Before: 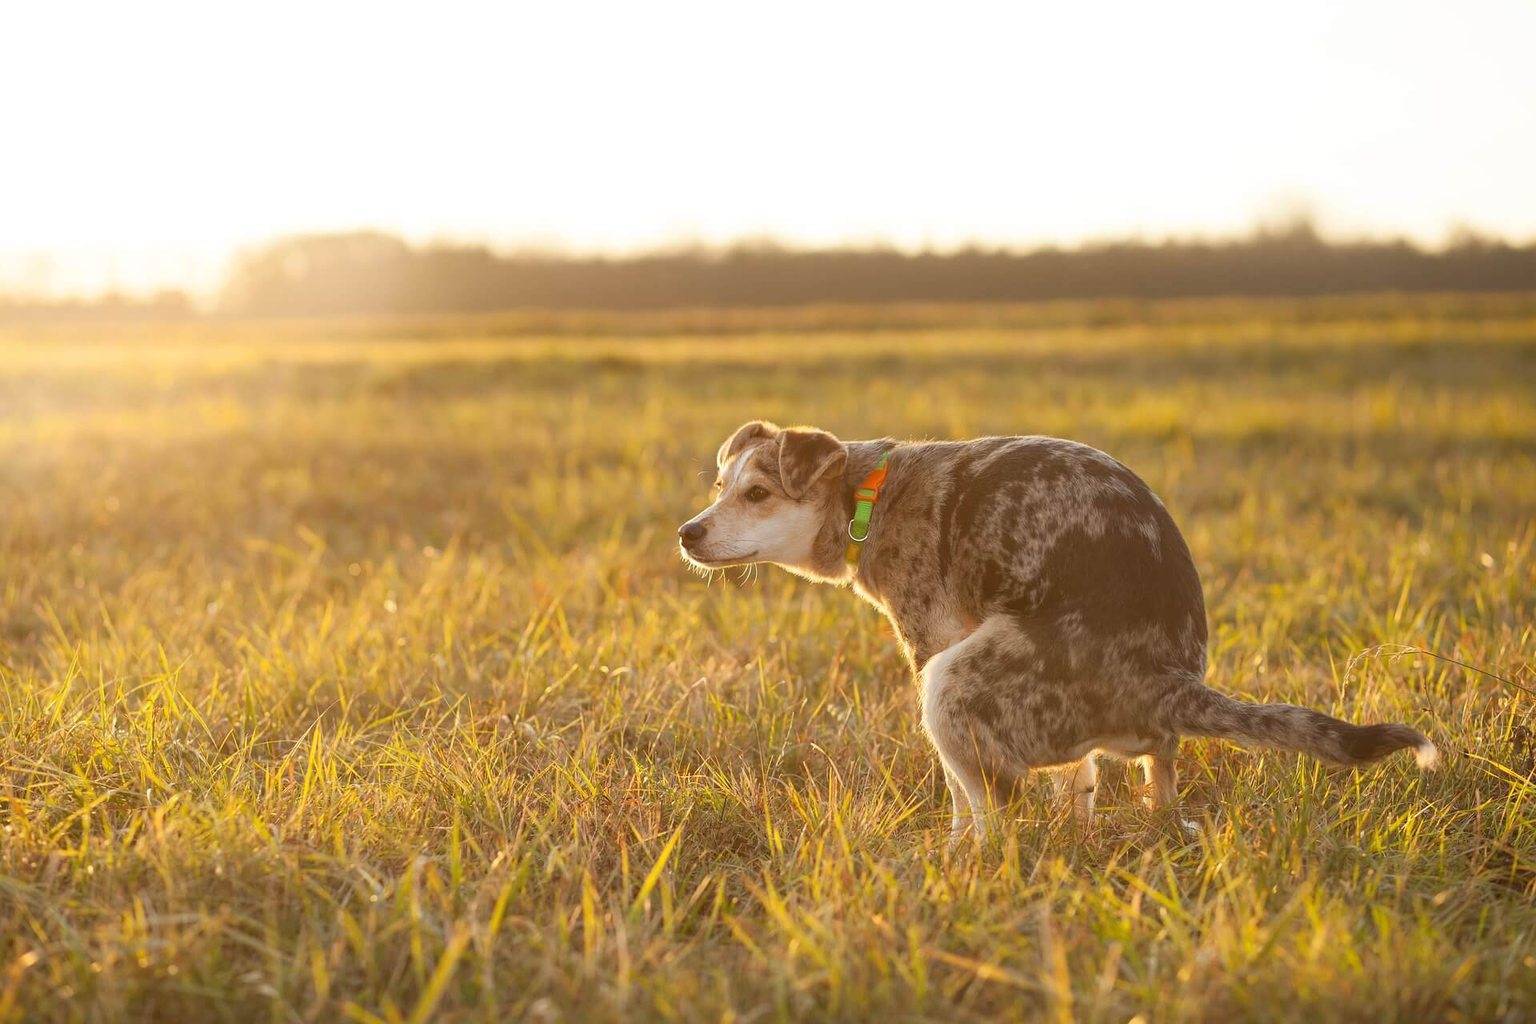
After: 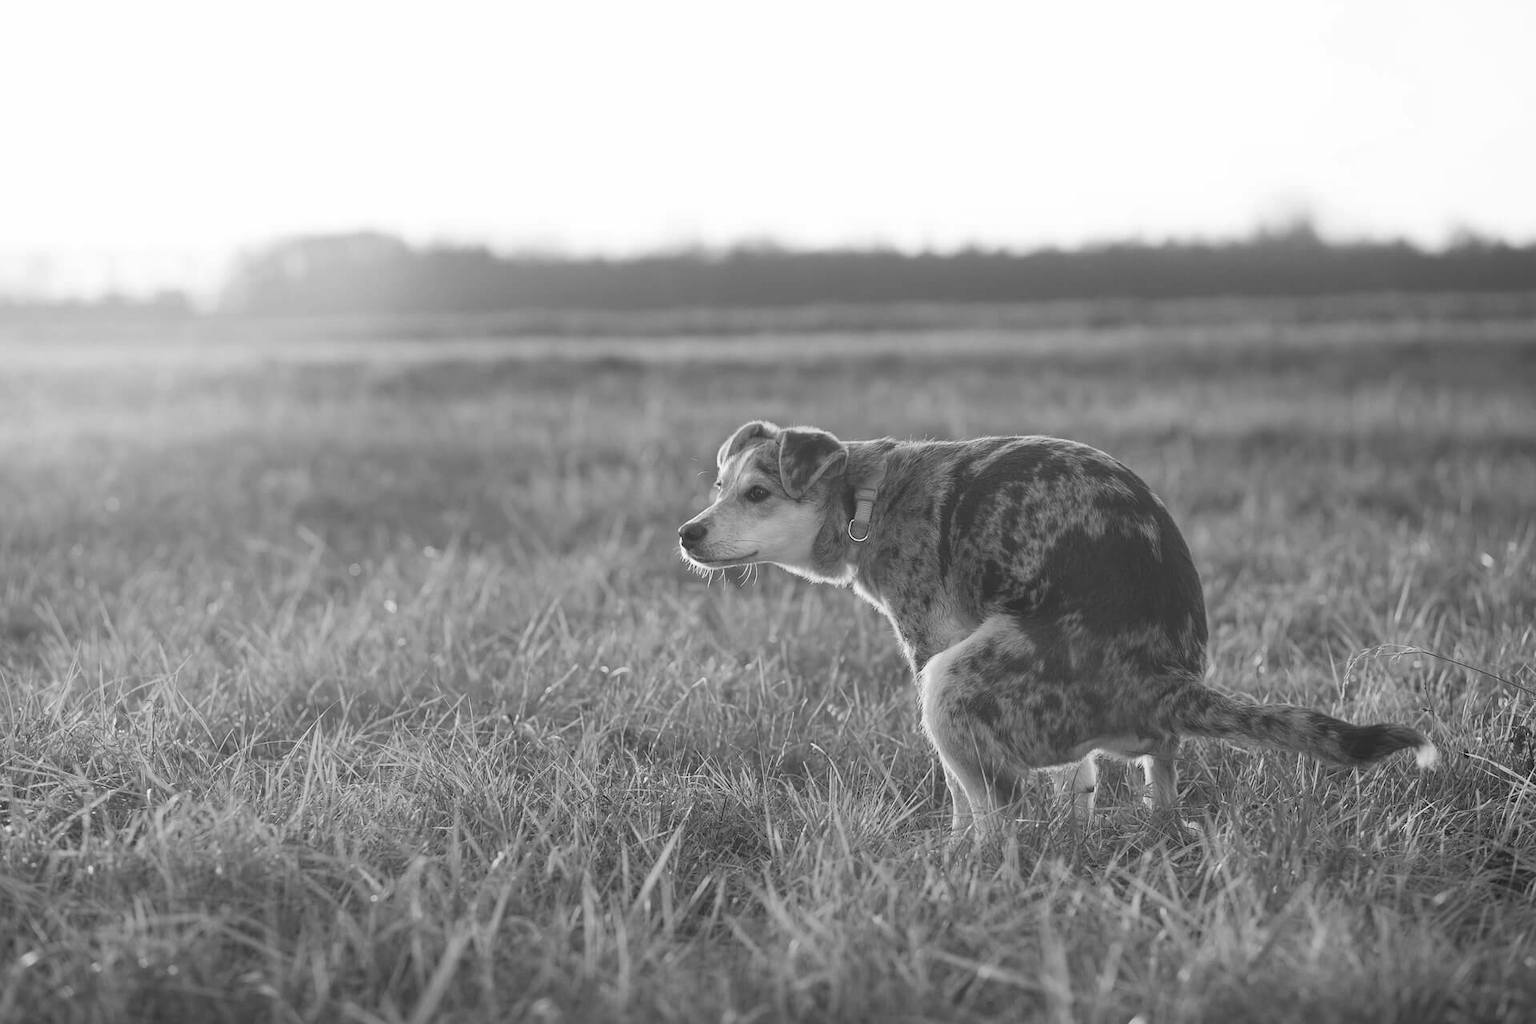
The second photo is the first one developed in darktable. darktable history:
color calibration: output gray [0.31, 0.36, 0.33, 0], illuminant custom, x 0.368, y 0.373, temperature 4331.05 K
